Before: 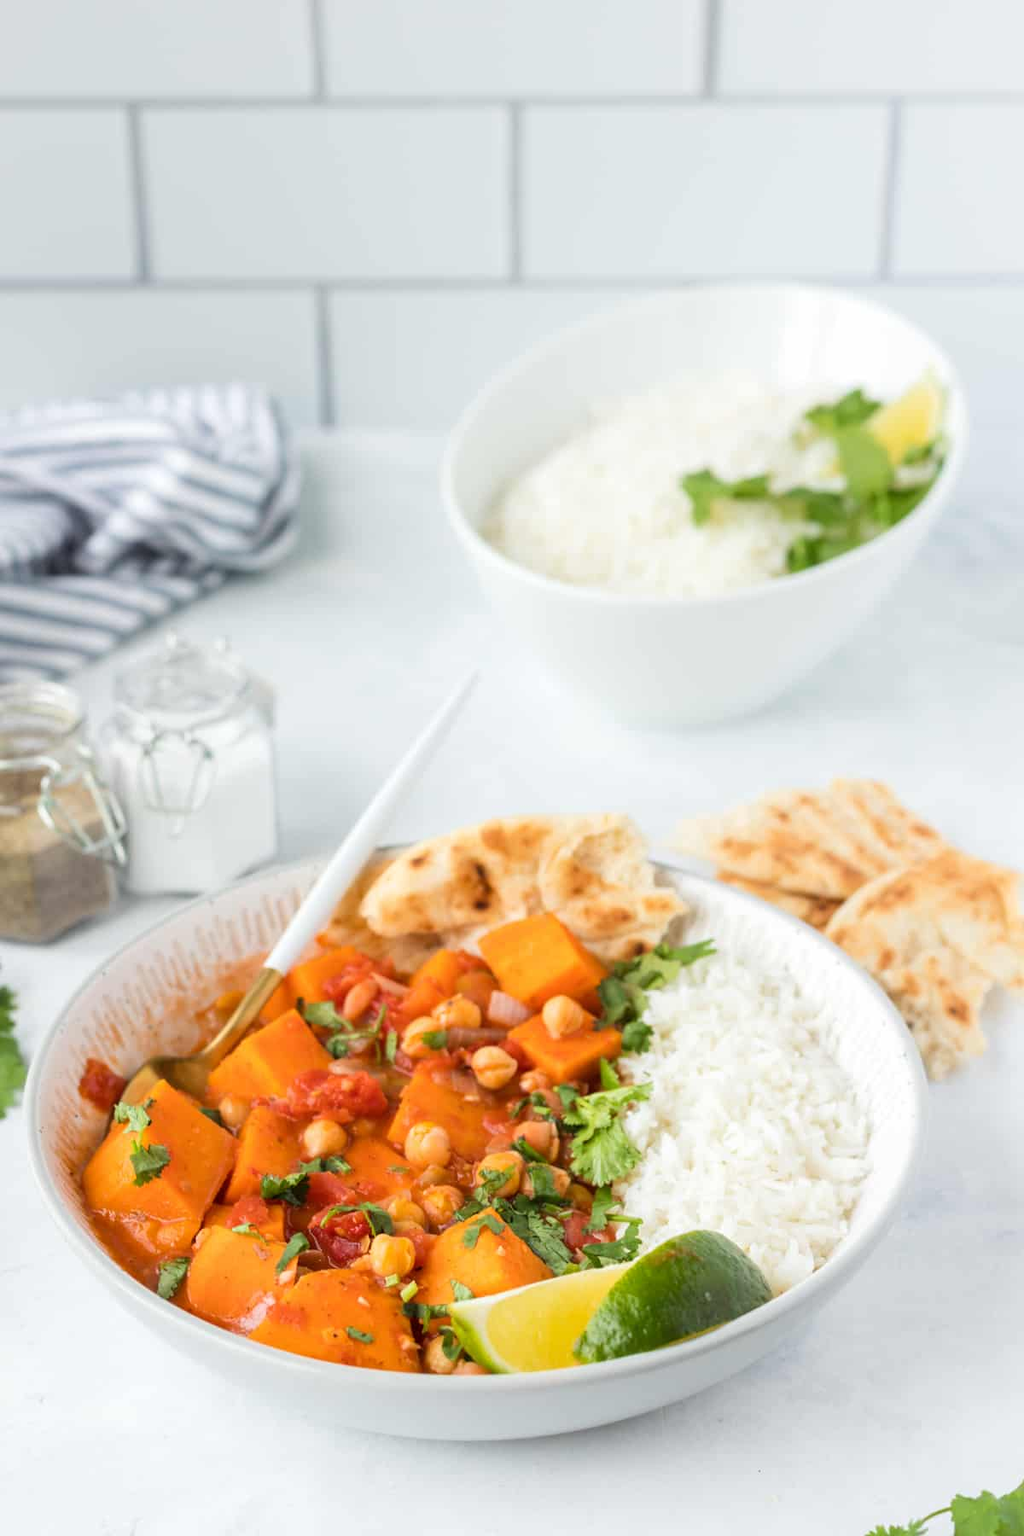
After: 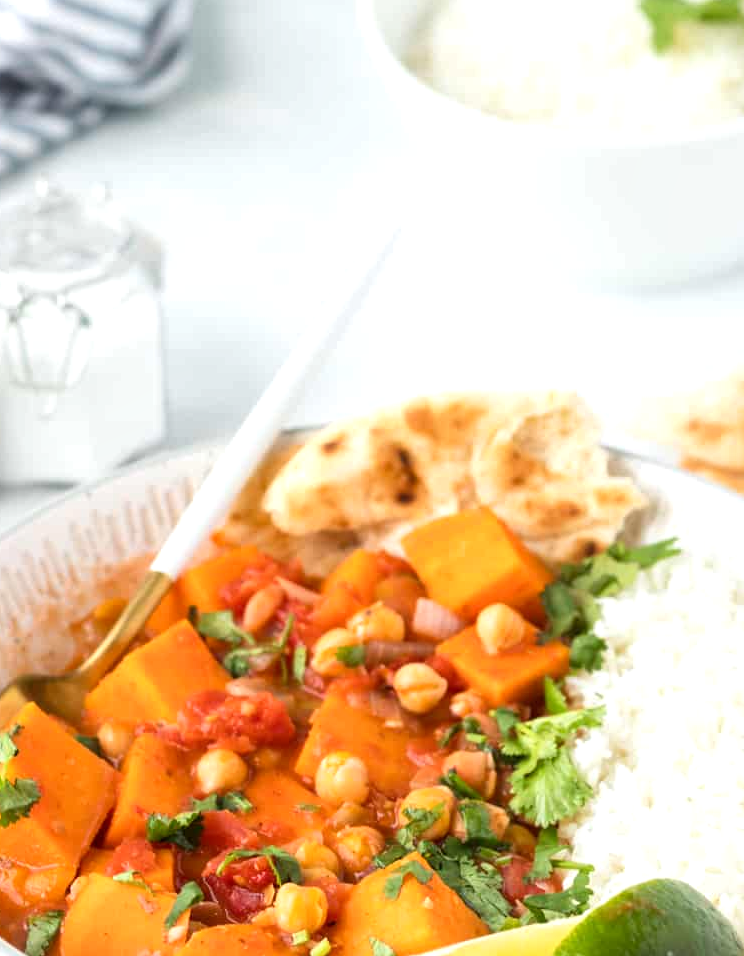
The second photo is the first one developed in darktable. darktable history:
crop: left 13.312%, top 31.28%, right 24.627%, bottom 15.582%
local contrast: mode bilateral grid, contrast 20, coarseness 50, detail 120%, midtone range 0.2
exposure: exposure 0.29 EV, compensate highlight preservation false
